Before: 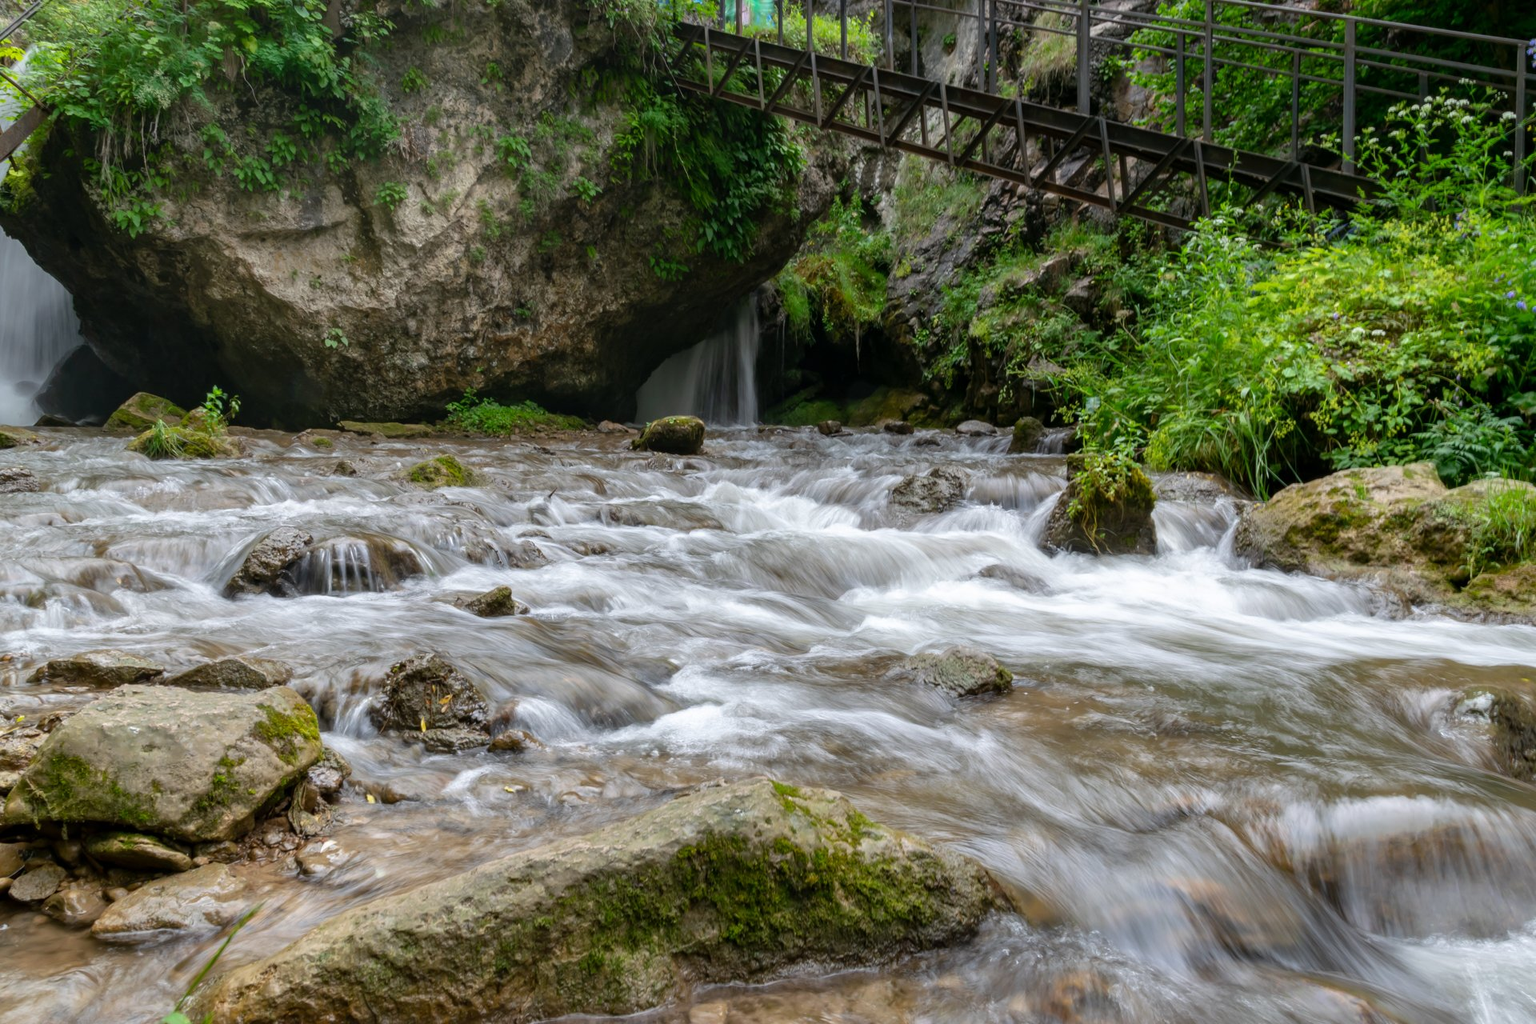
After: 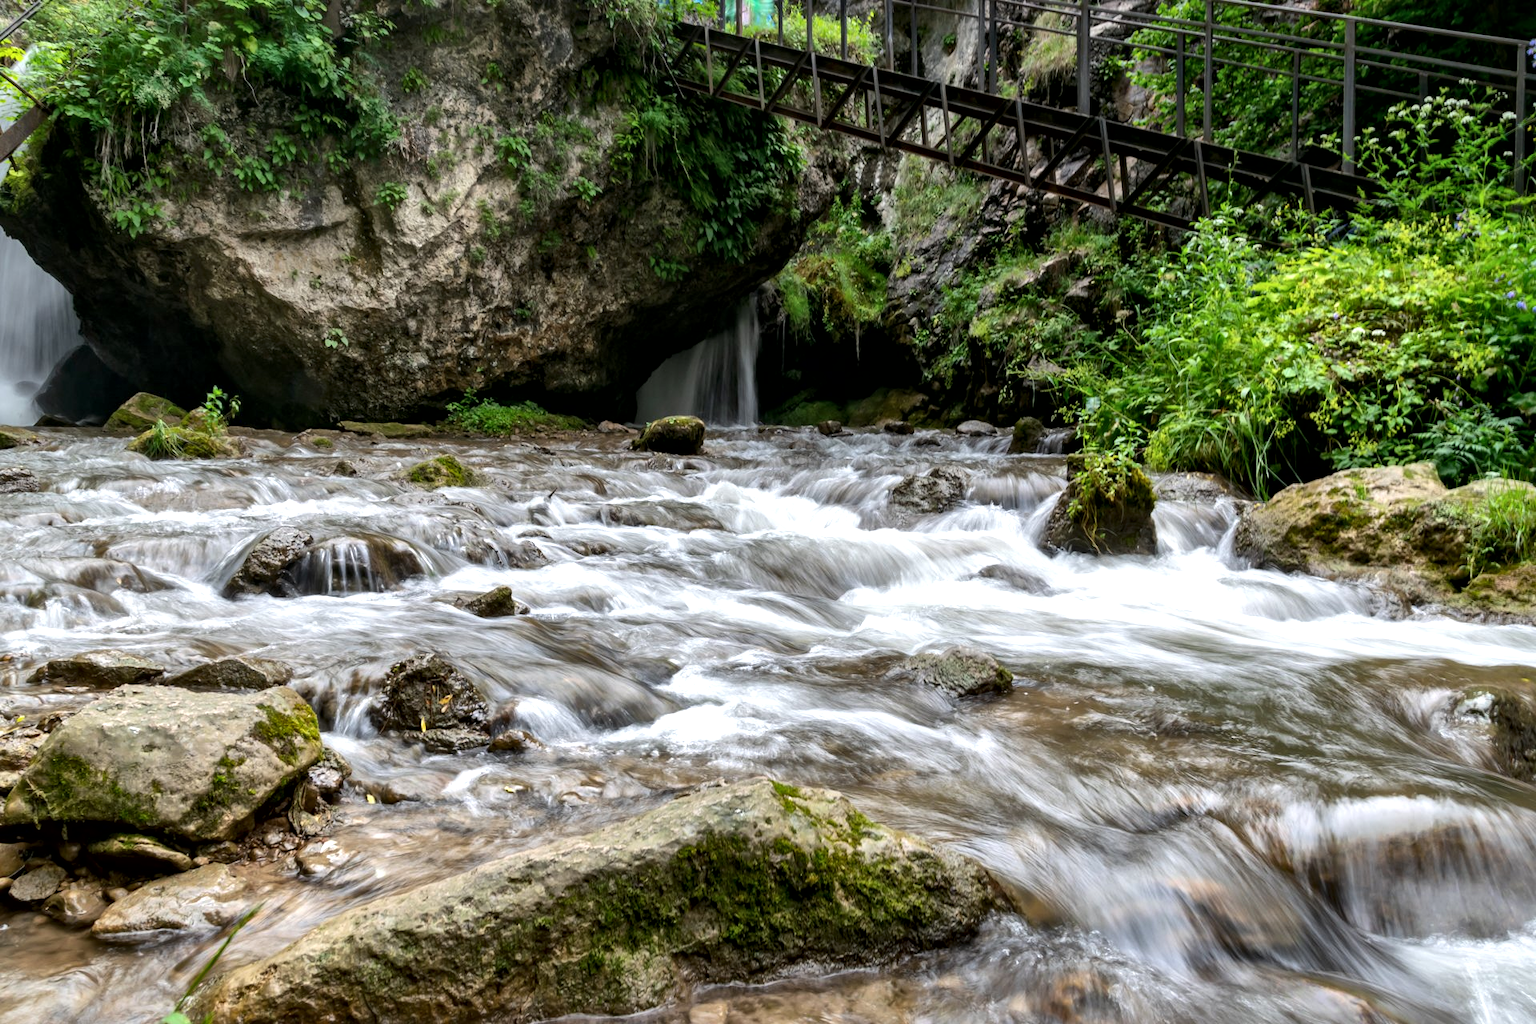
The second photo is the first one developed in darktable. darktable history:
local contrast: mode bilateral grid, contrast 50, coarseness 50, detail 150%, midtone range 0.2
tone equalizer: -8 EV -0.417 EV, -7 EV -0.389 EV, -6 EV -0.333 EV, -5 EV -0.222 EV, -3 EV 0.222 EV, -2 EV 0.333 EV, -1 EV 0.389 EV, +0 EV 0.417 EV, edges refinement/feathering 500, mask exposure compensation -1.57 EV, preserve details no
